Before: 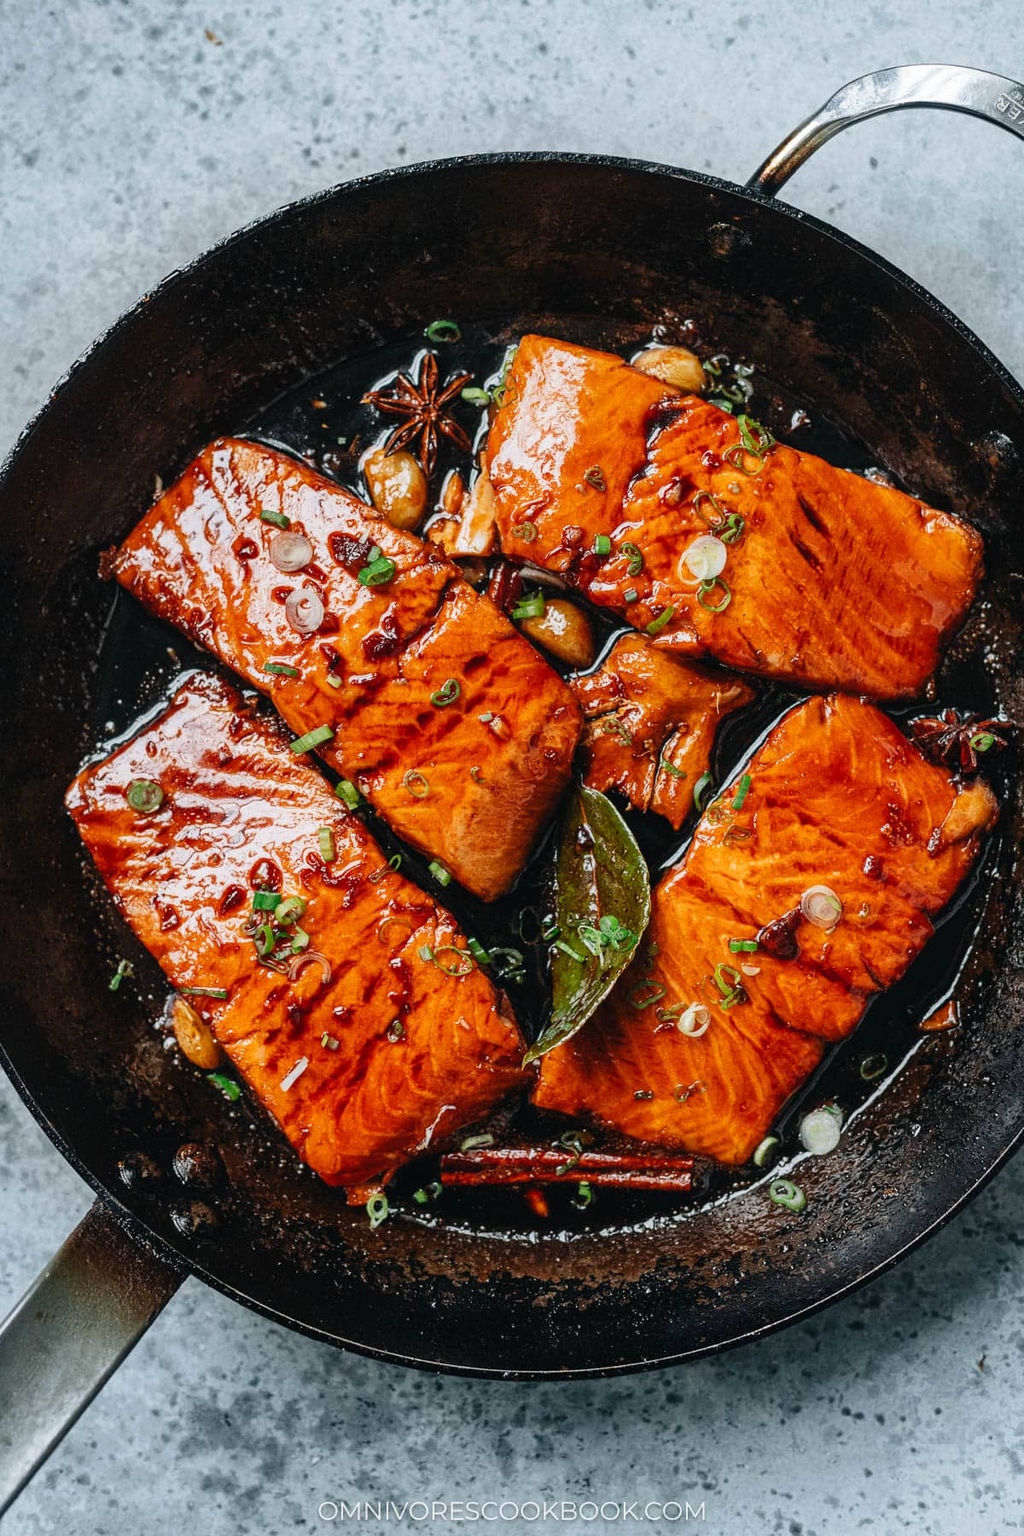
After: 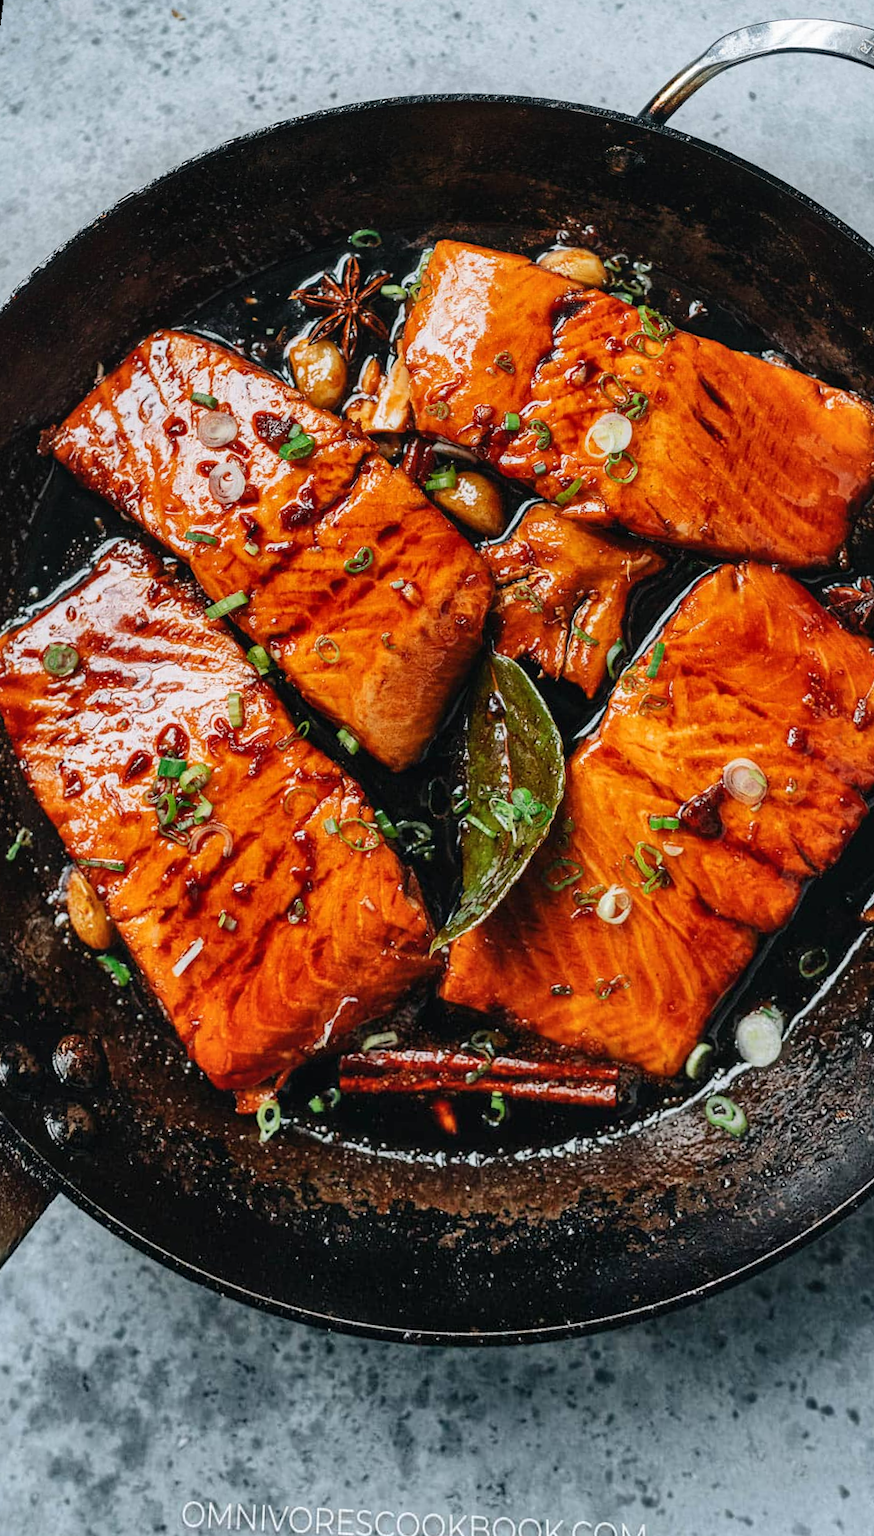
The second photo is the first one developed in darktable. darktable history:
rotate and perspective: rotation 0.72°, lens shift (vertical) -0.352, lens shift (horizontal) -0.051, crop left 0.152, crop right 0.859, crop top 0.019, crop bottom 0.964
shadows and highlights: shadows 37.27, highlights -28.18, soften with gaussian
